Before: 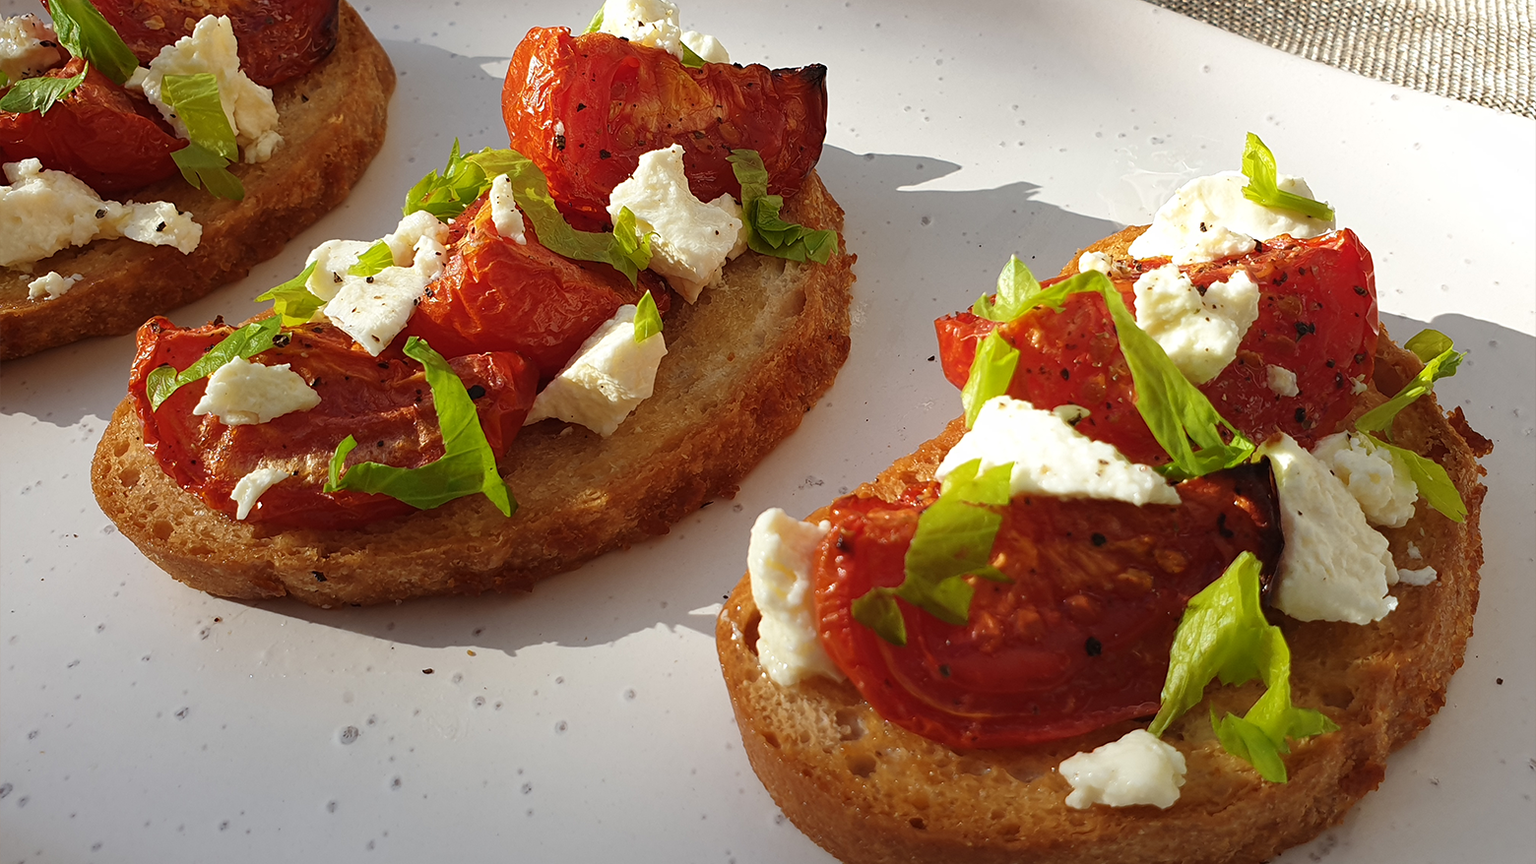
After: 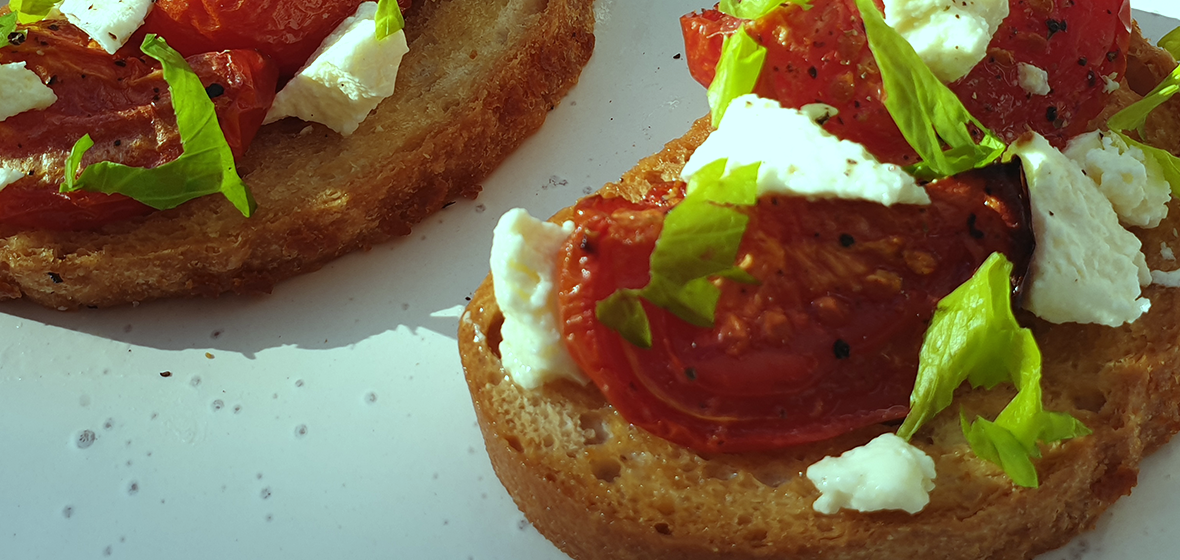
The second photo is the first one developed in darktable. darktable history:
crop and rotate: left 17.299%, top 35.115%, right 7.015%, bottom 1.024%
color balance: mode lift, gamma, gain (sRGB), lift [0.997, 0.979, 1.021, 1.011], gamma [1, 1.084, 0.916, 0.998], gain [1, 0.87, 1.13, 1.101], contrast 4.55%, contrast fulcrum 38.24%, output saturation 104.09%
